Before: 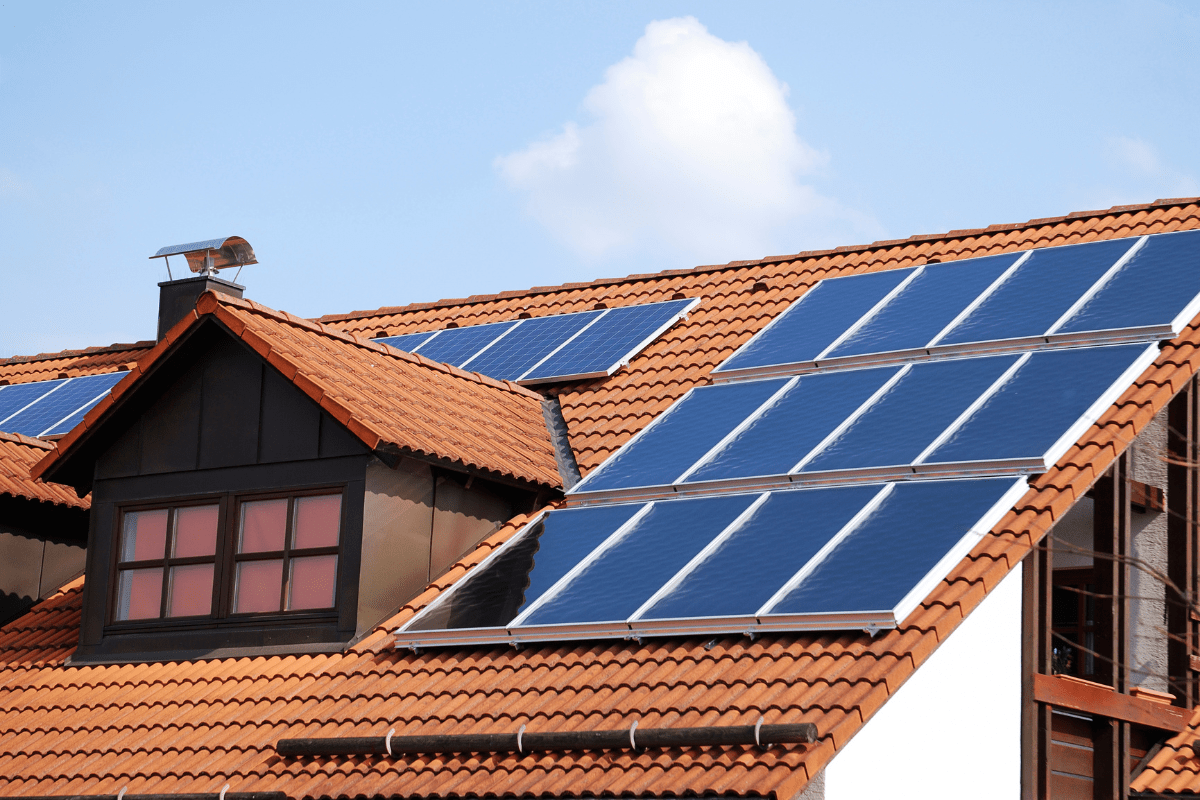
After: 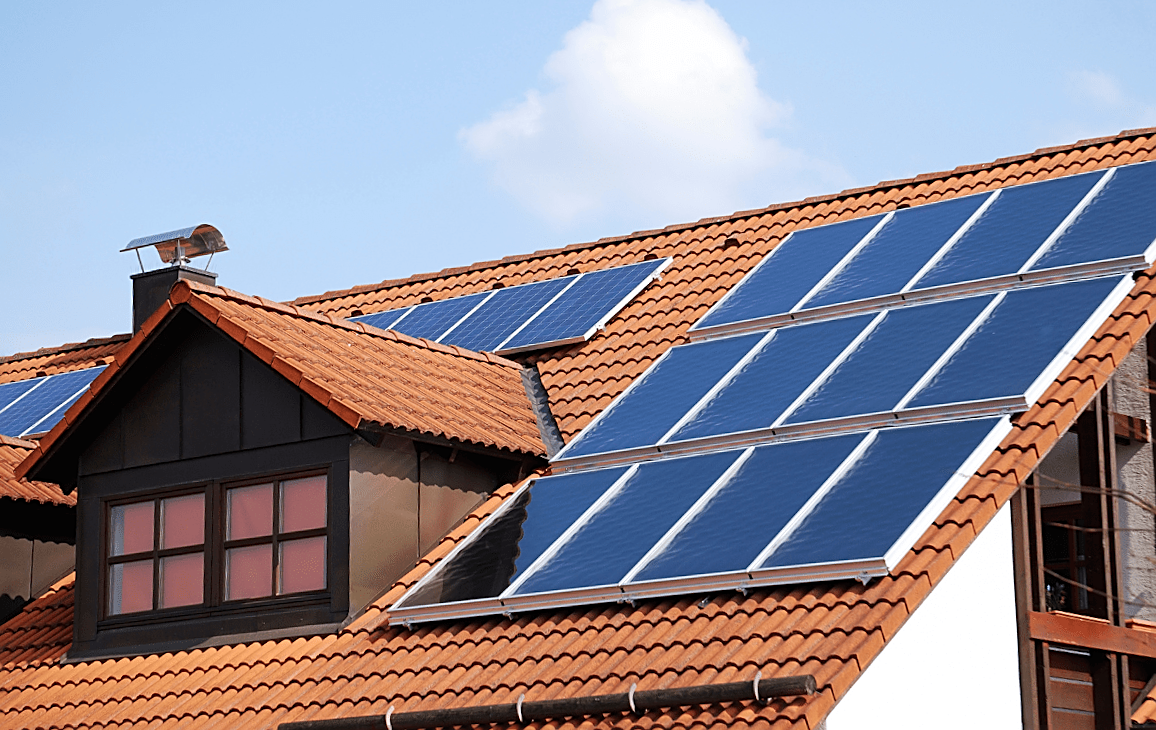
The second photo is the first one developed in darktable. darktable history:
sharpen: on, module defaults
rotate and perspective: rotation -3.52°, crop left 0.036, crop right 0.964, crop top 0.081, crop bottom 0.919
